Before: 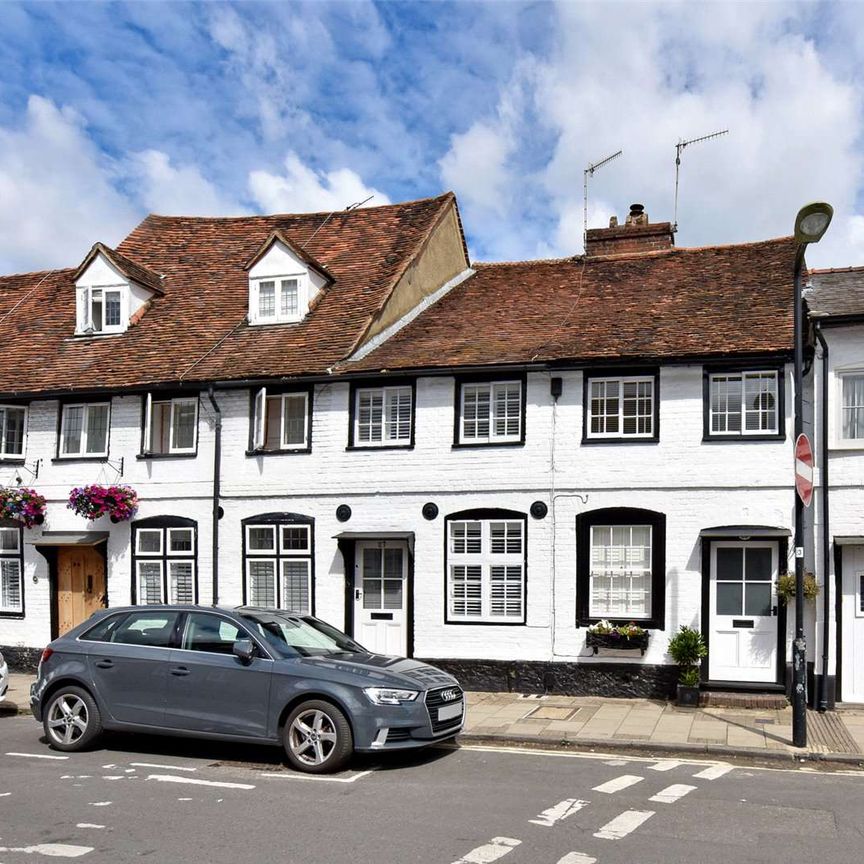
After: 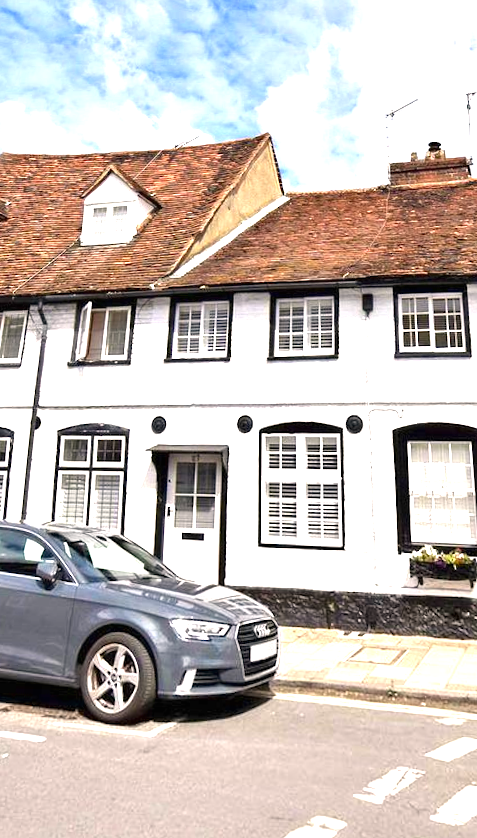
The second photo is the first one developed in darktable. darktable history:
exposure: black level correction 0, exposure 1.379 EV, compensate exposure bias true, compensate highlight preservation false
rotate and perspective: rotation 0.72°, lens shift (vertical) -0.352, lens shift (horizontal) -0.051, crop left 0.152, crop right 0.859, crop top 0.019, crop bottom 0.964
crop and rotate: left 13.409%, right 19.924%
color correction: highlights a* 3.84, highlights b* 5.07
